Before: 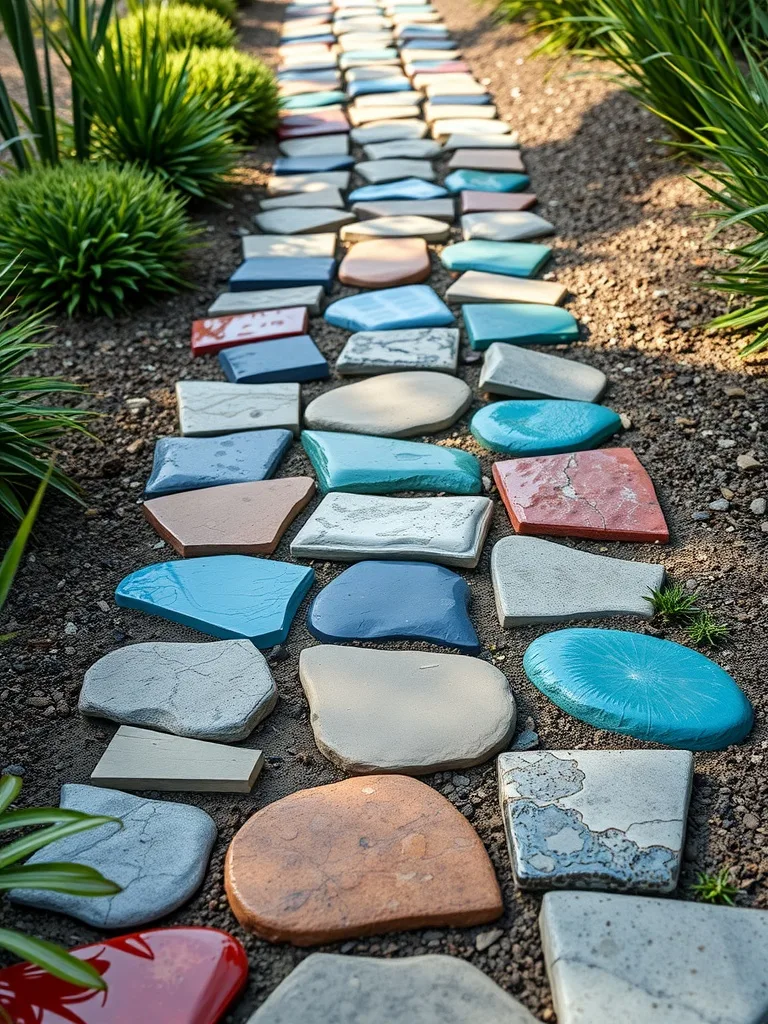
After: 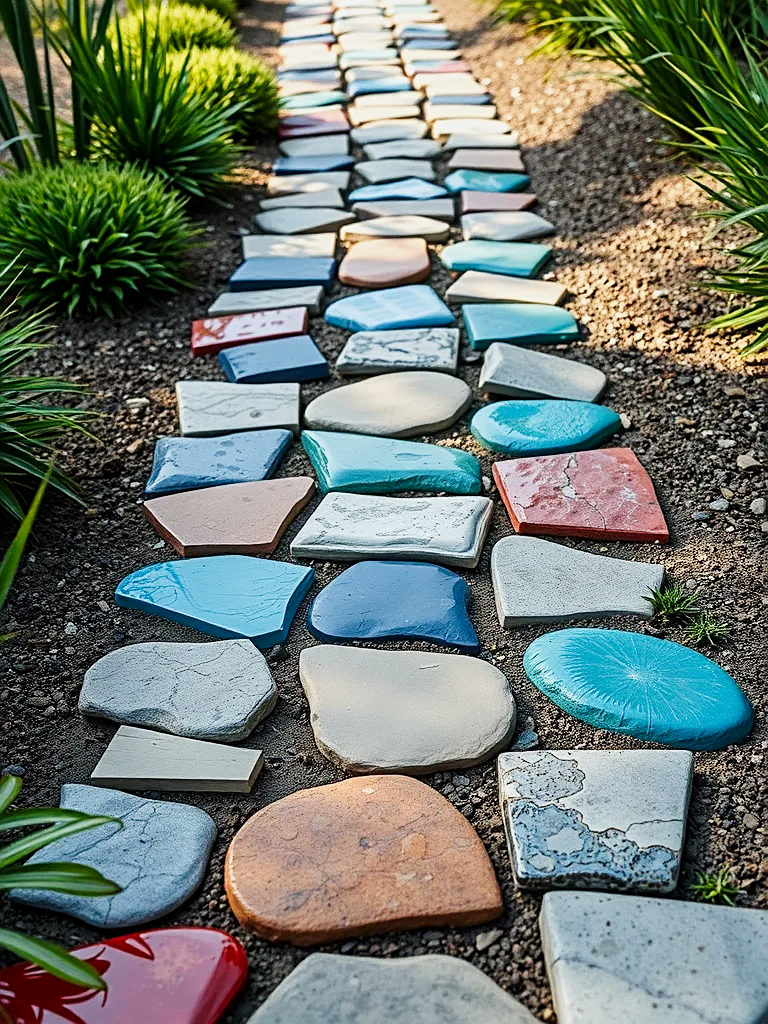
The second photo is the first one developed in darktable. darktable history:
tone curve: curves: ch0 [(0, 0) (0.087, 0.054) (0.281, 0.245) (0.506, 0.526) (0.8, 0.824) (0.994, 0.955)]; ch1 [(0, 0) (0.27, 0.195) (0.406, 0.435) (0.452, 0.474) (0.495, 0.5) (0.514, 0.508) (0.537, 0.556) (0.654, 0.689) (1, 1)]; ch2 [(0, 0) (0.269, 0.299) (0.459, 0.441) (0.498, 0.499) (0.523, 0.52) (0.551, 0.549) (0.633, 0.625) (0.659, 0.681) (0.718, 0.764) (1, 1)], preserve colors none
sharpen: on, module defaults
